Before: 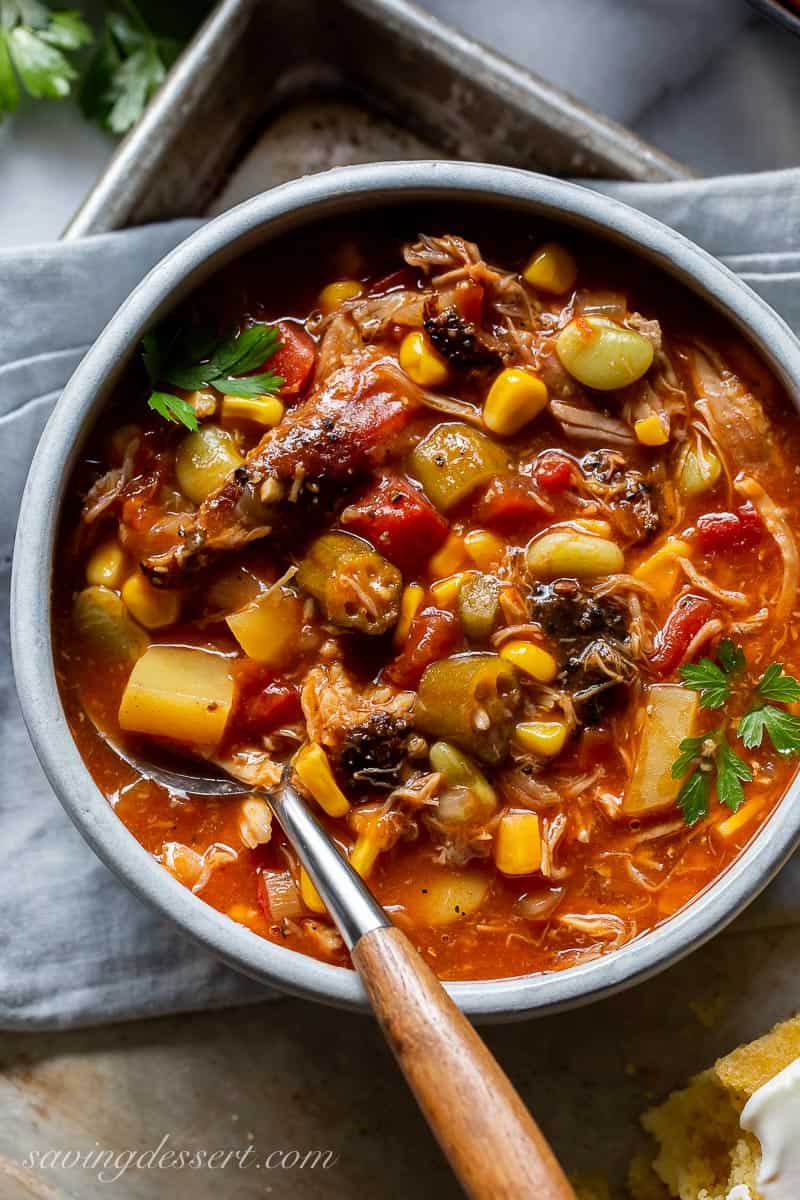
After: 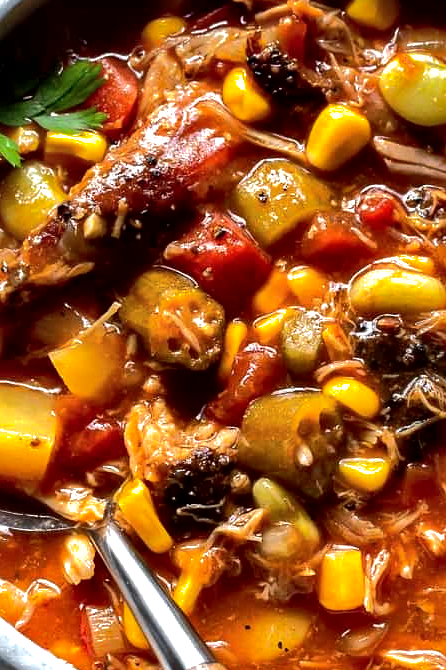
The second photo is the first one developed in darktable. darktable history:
shadows and highlights: highlights -60
tone equalizer: -8 EV -0.75 EV, -7 EV -0.7 EV, -6 EV -0.6 EV, -5 EV -0.4 EV, -3 EV 0.4 EV, -2 EV 0.6 EV, -1 EV 0.7 EV, +0 EV 0.75 EV, edges refinement/feathering 500, mask exposure compensation -1.57 EV, preserve details no
local contrast: mode bilateral grid, contrast 25, coarseness 60, detail 151%, midtone range 0.2
crop and rotate: left 22.13%, top 22.054%, right 22.026%, bottom 22.102%
